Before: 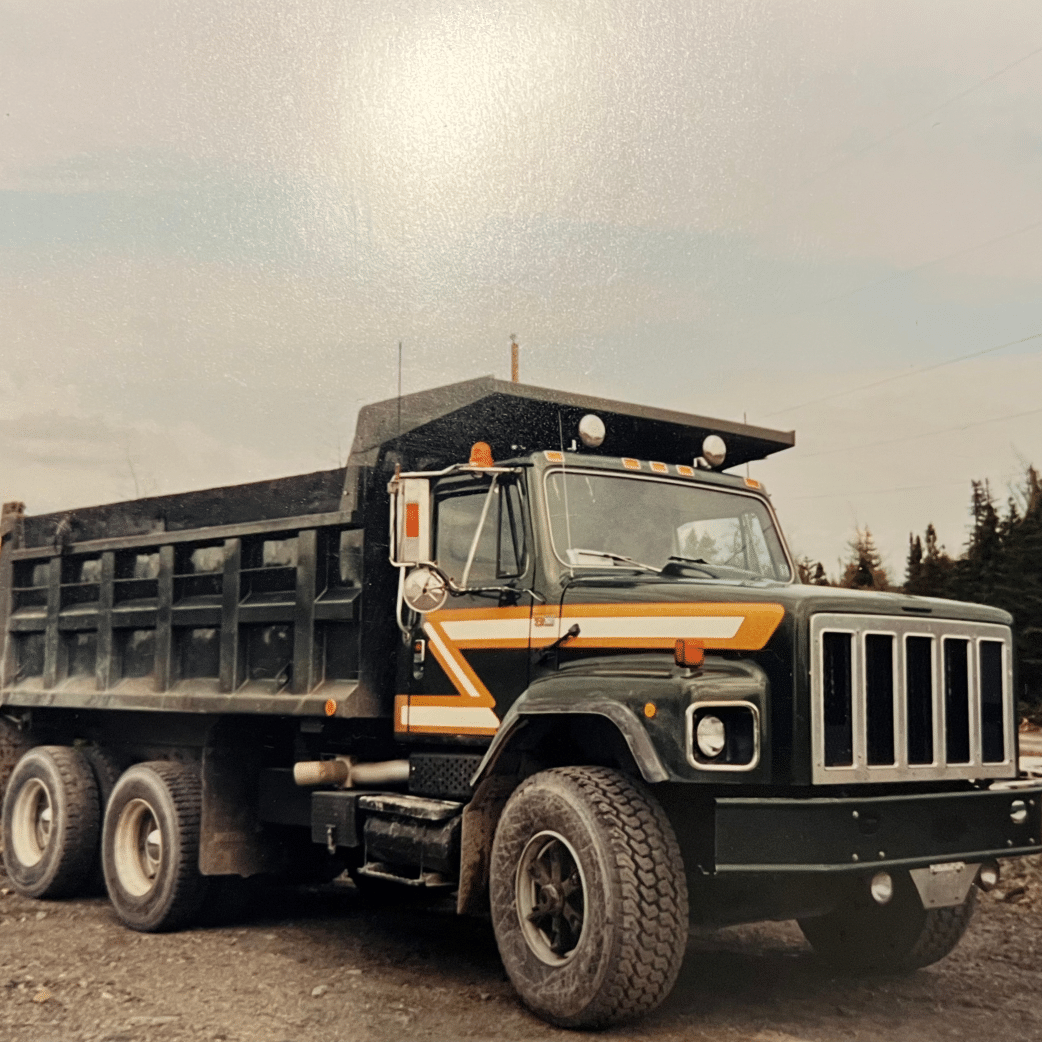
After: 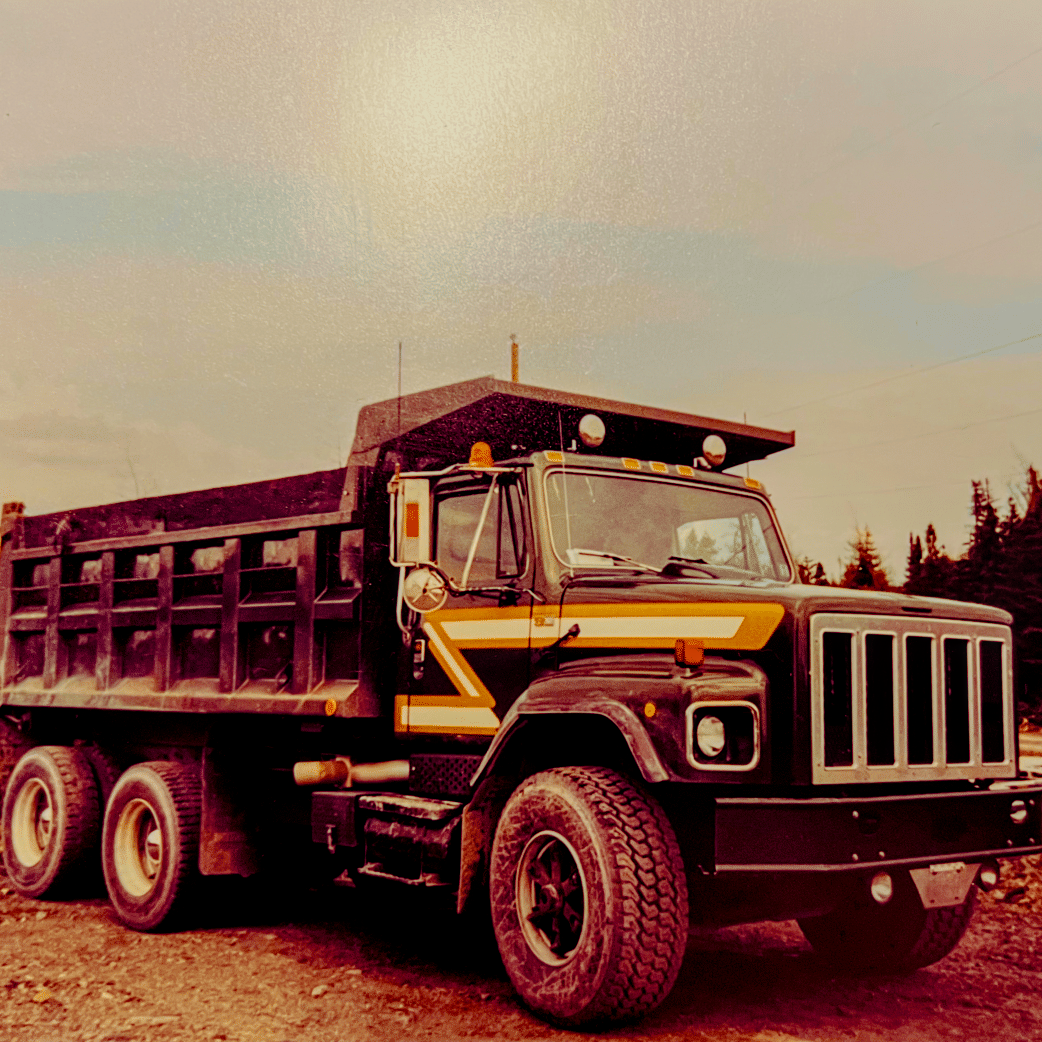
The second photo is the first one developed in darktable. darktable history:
filmic rgb: black relative exposure -7.65 EV, white relative exposure 4.56 EV, hardness 3.61, color science v6 (2022)
color balance rgb: shadows lift › luminance -18.516%, shadows lift › chroma 35.118%, perceptual saturation grading › global saturation 36.317%, global vibrance 50.444%
local contrast: detail 130%
